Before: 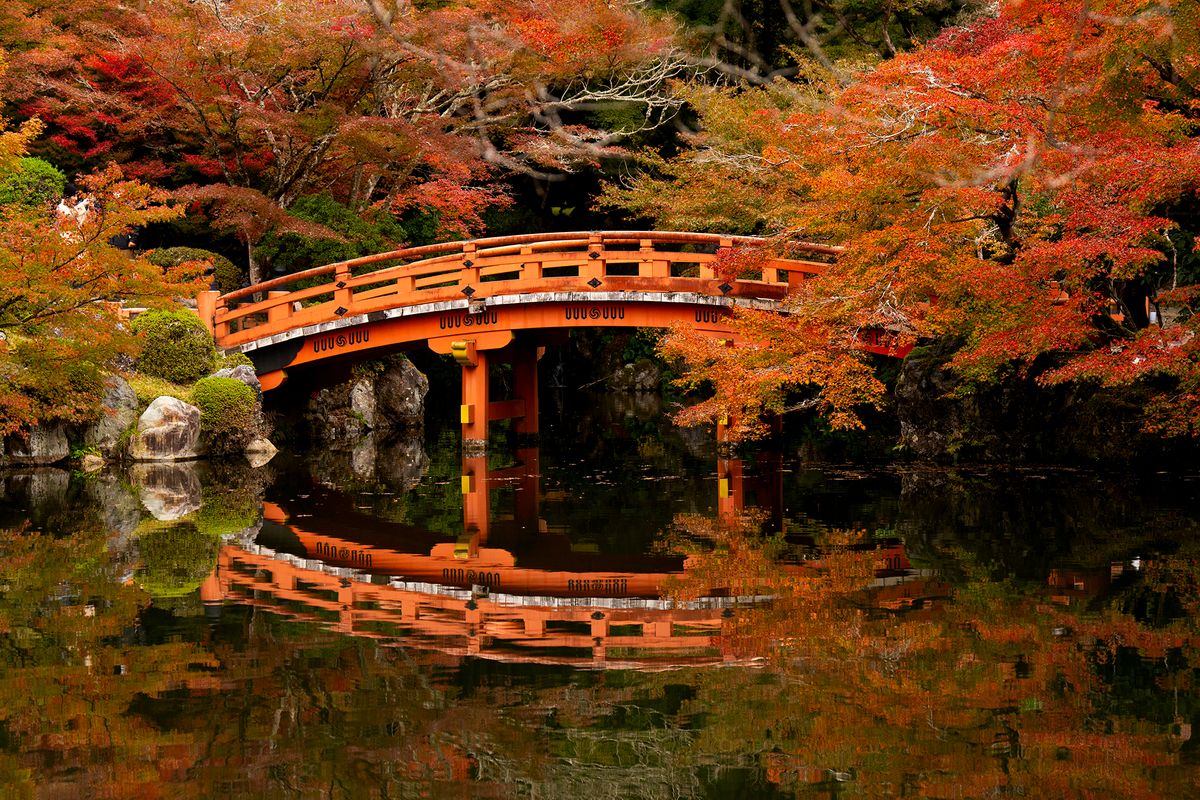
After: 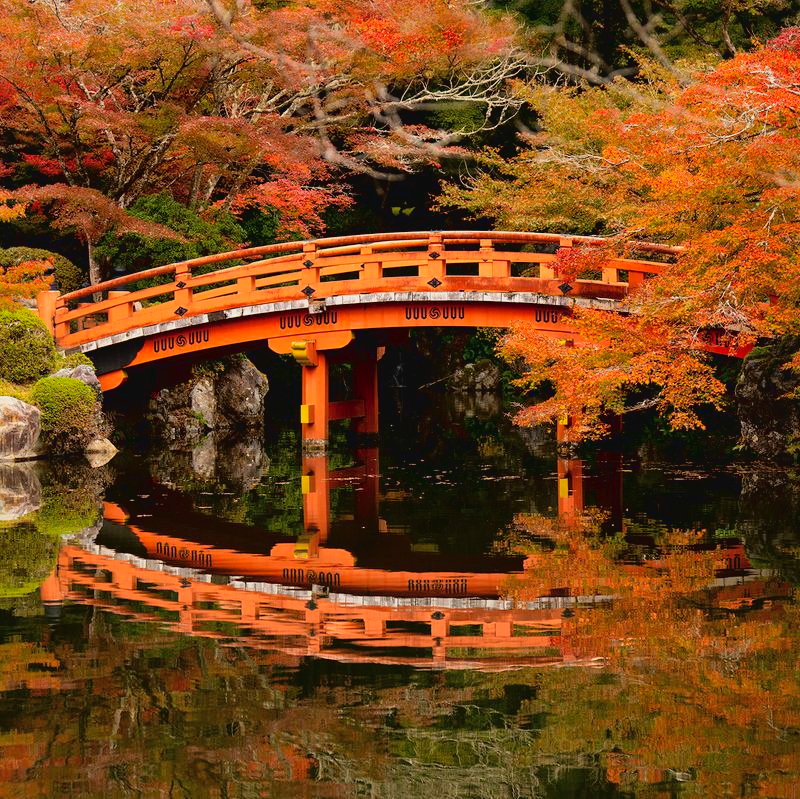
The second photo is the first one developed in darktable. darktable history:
crop and rotate: left 13.414%, right 19.872%
shadows and highlights: shadows color adjustment 98%, highlights color adjustment 59.44%
tone curve: curves: ch0 [(0, 0.021) (0.049, 0.044) (0.152, 0.14) (0.328, 0.377) (0.473, 0.543) (0.641, 0.705) (0.85, 0.894) (1, 0.969)]; ch1 [(0, 0) (0.302, 0.331) (0.433, 0.432) (0.472, 0.47) (0.502, 0.503) (0.527, 0.521) (0.564, 0.58) (0.614, 0.626) (0.677, 0.701) (0.859, 0.885) (1, 1)]; ch2 [(0, 0) (0.33, 0.301) (0.447, 0.44) (0.487, 0.496) (0.502, 0.516) (0.535, 0.563) (0.565, 0.593) (0.608, 0.638) (1, 1)], color space Lab, linked channels, preserve colors none
